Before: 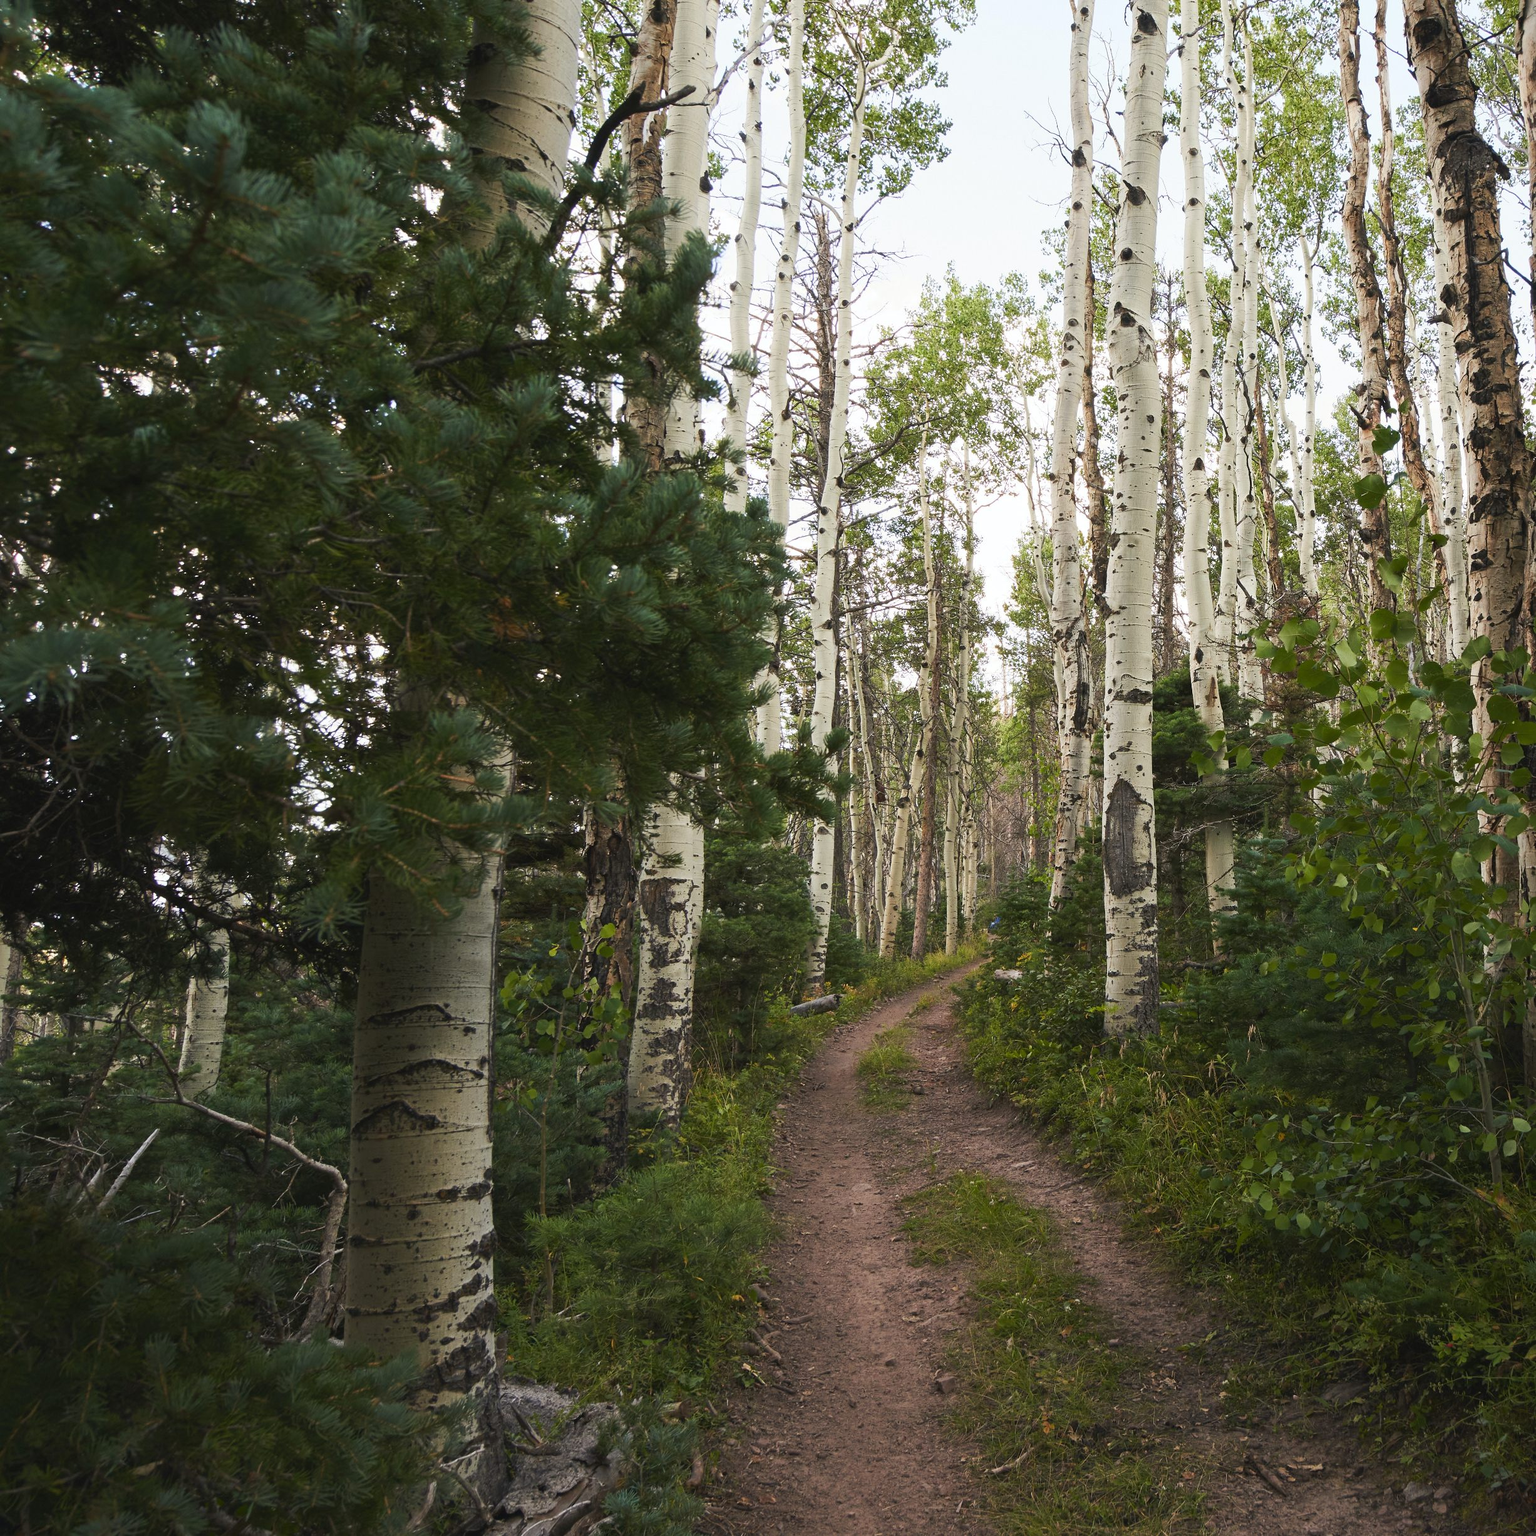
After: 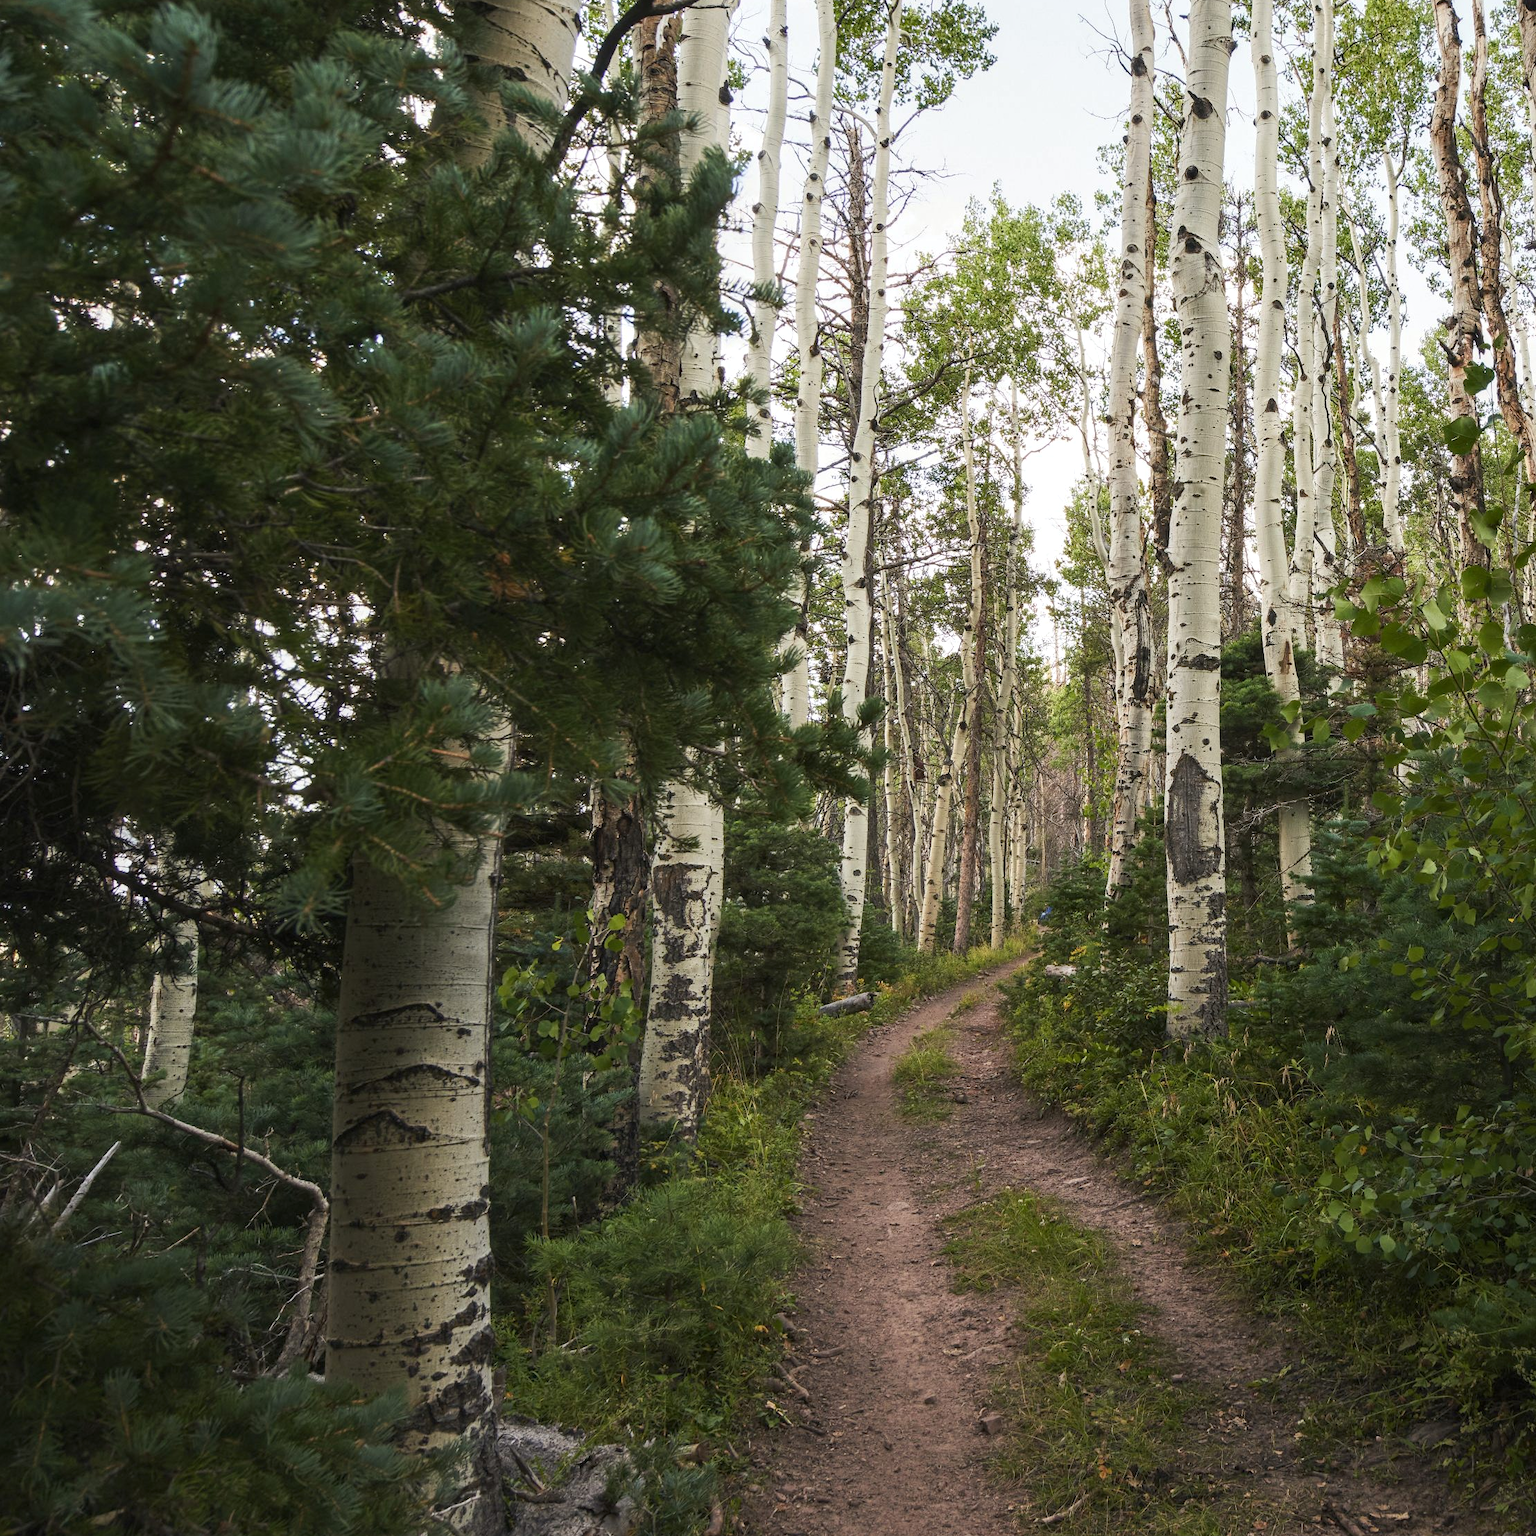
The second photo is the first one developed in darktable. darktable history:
local contrast: on, module defaults
crop: left 3.305%, top 6.436%, right 6.389%, bottom 3.258%
